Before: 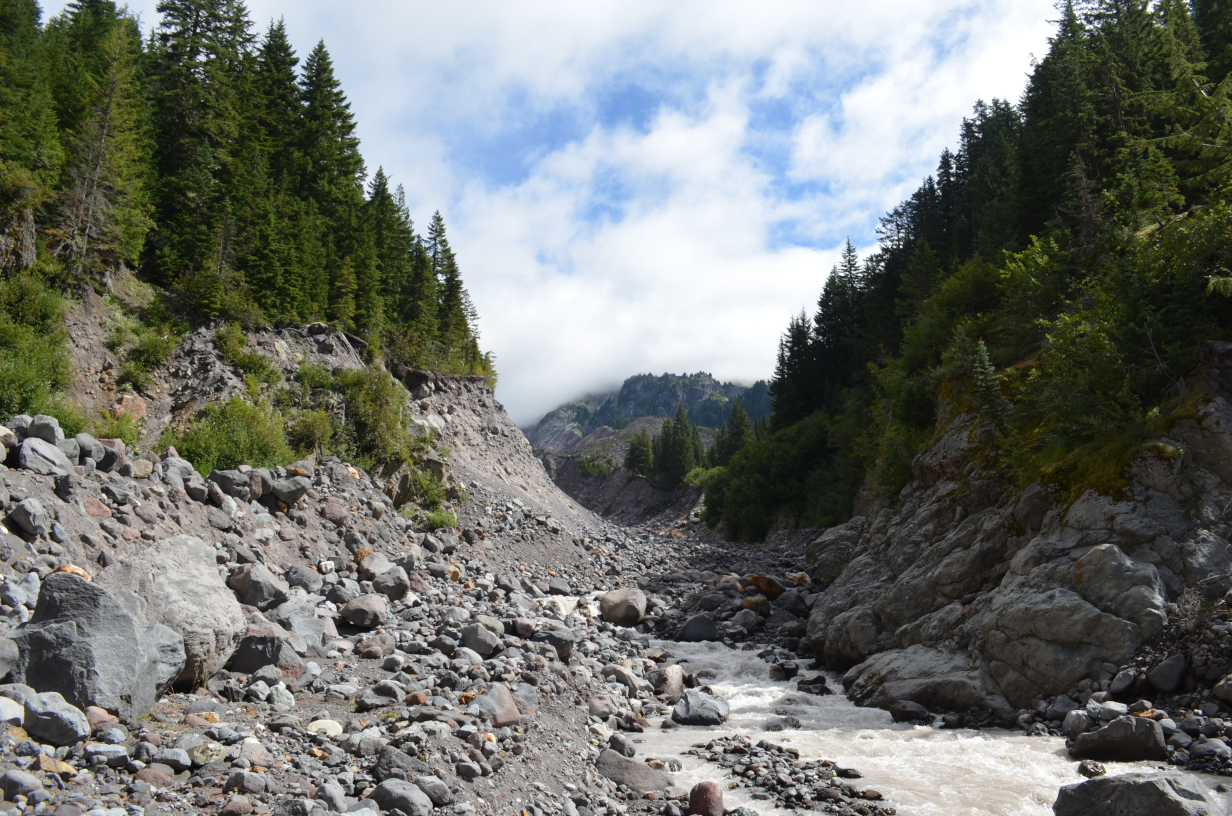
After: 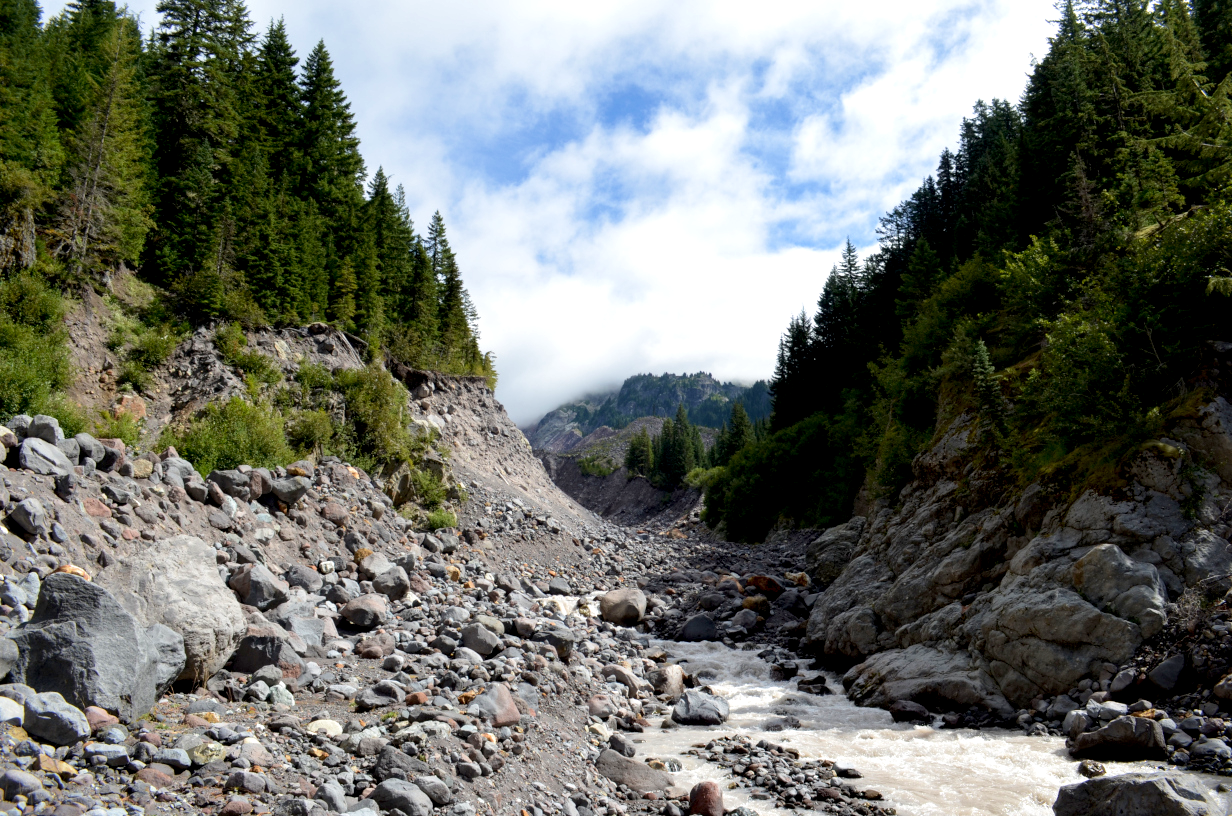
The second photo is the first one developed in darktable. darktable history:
exposure: black level correction 0.009, exposure 0.12 EV, compensate highlight preservation false
velvia: on, module defaults
local contrast: highlights 100%, shadows 103%, detail 120%, midtone range 0.2
